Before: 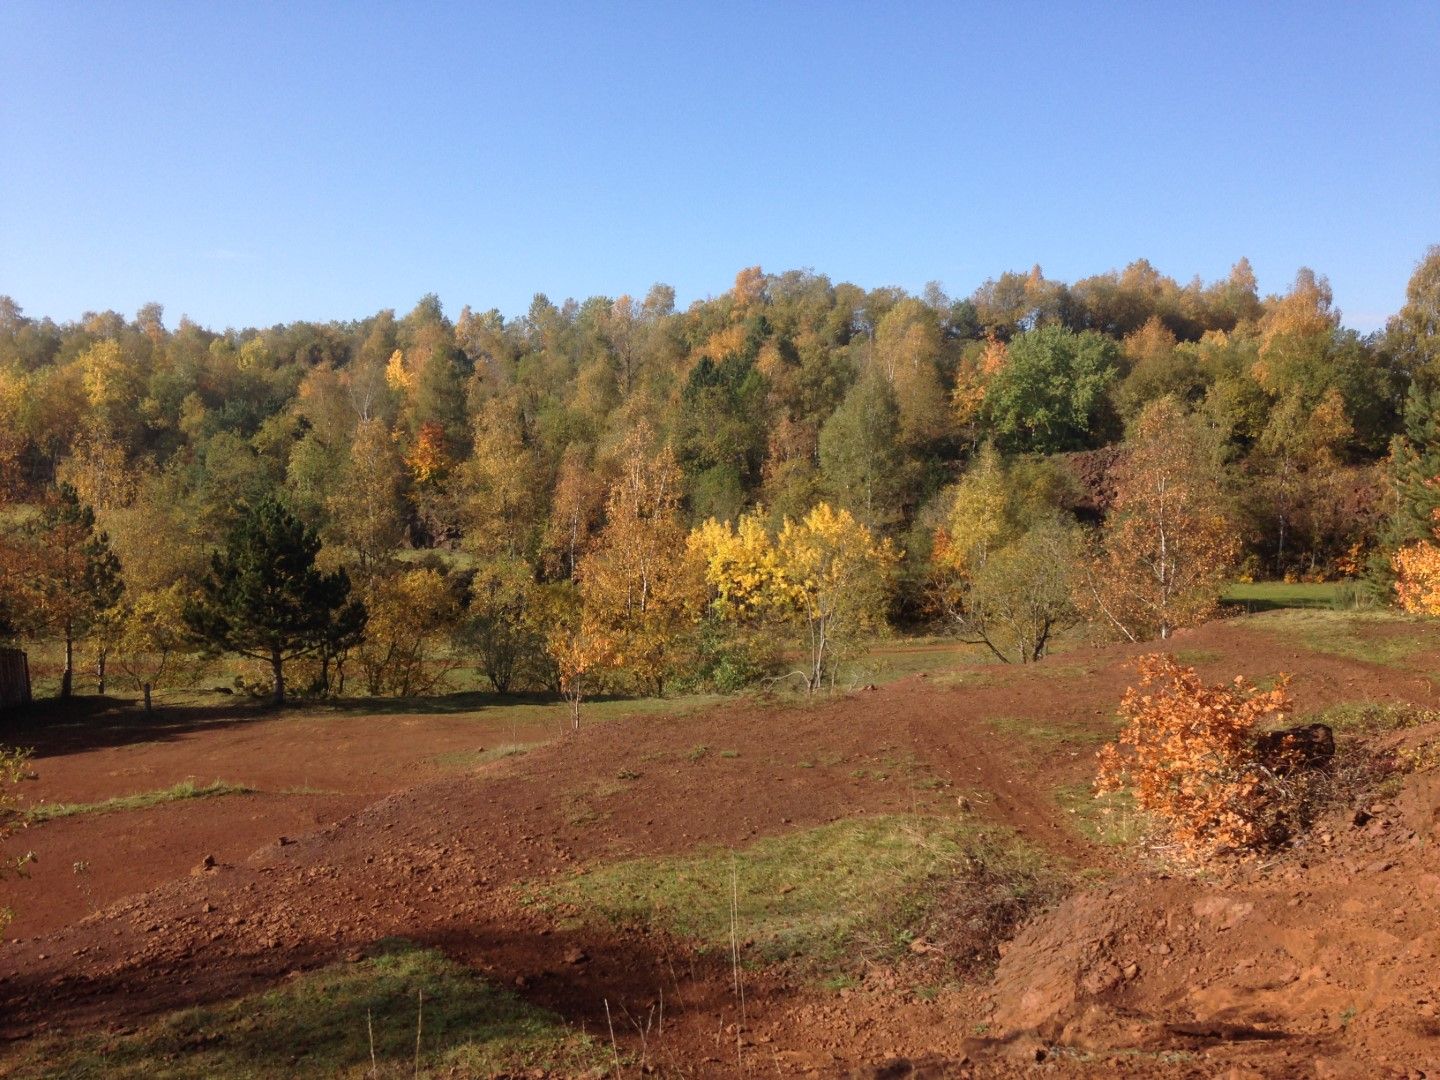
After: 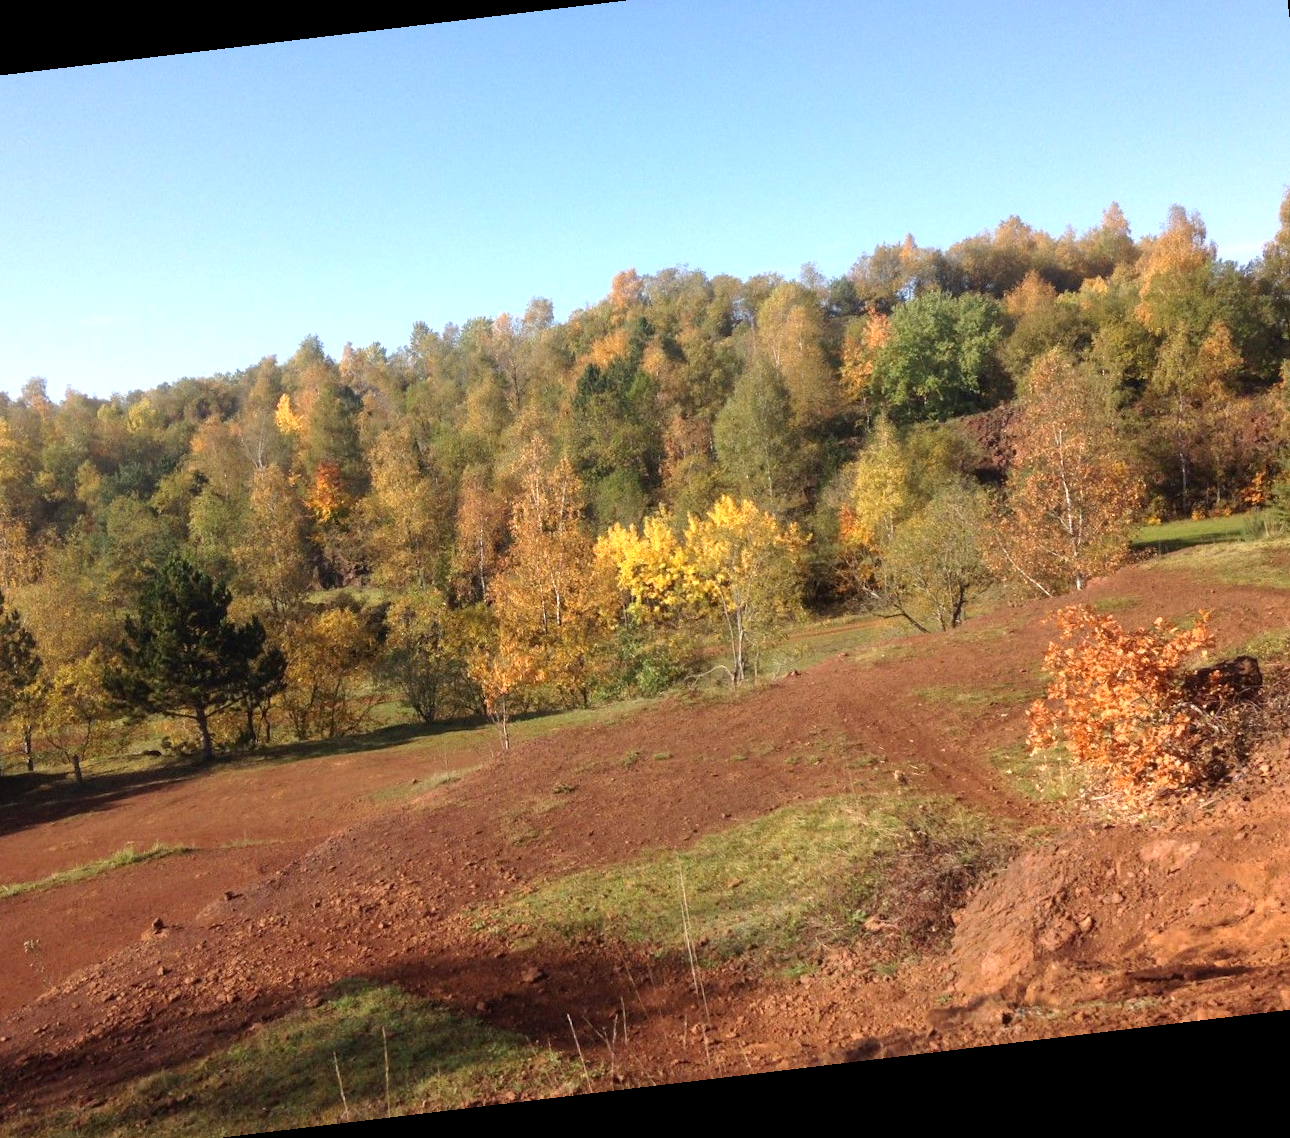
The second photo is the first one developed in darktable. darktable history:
exposure: exposure 0.6 EV, compensate highlight preservation false
rotate and perspective: rotation -6.83°, automatic cropping off
crop: left 9.807%, top 6.259%, right 7.334%, bottom 2.177%
